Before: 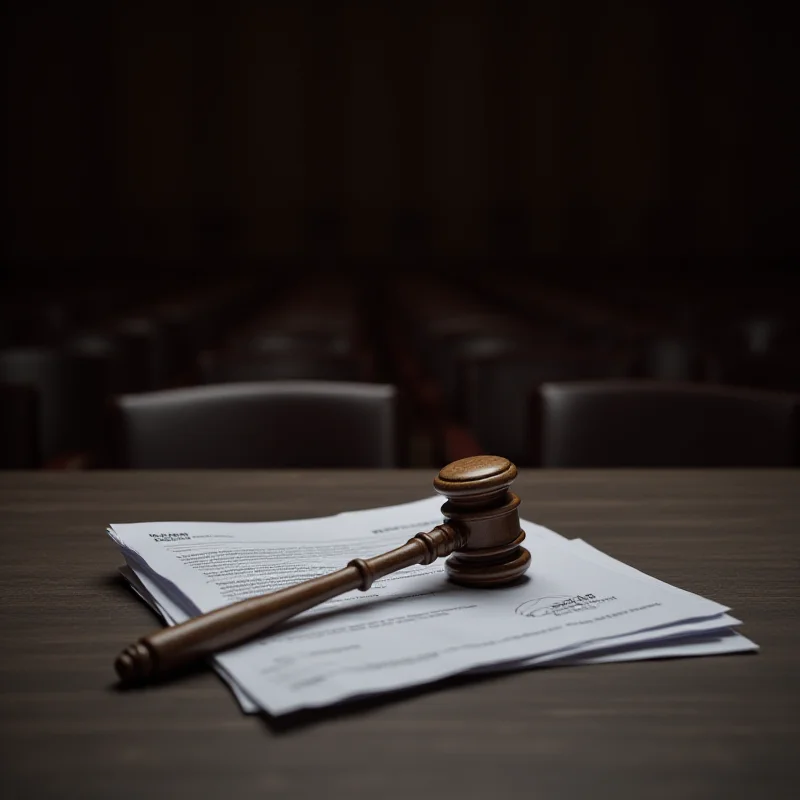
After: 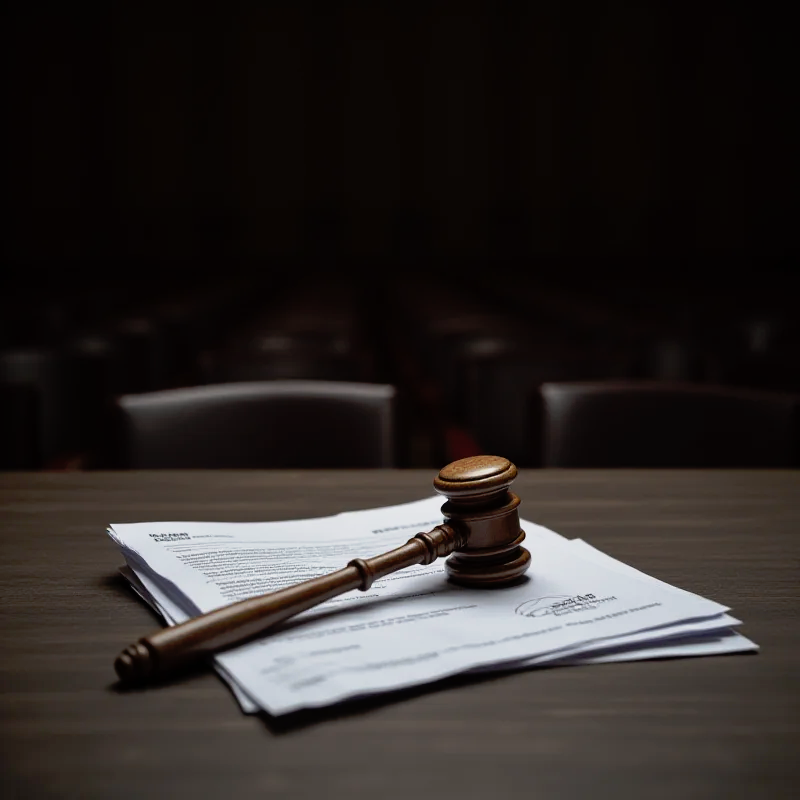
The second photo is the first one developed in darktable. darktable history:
tone curve: curves: ch0 [(0, 0) (0.105, 0.068) (0.181, 0.185) (0.28, 0.291) (0.384, 0.404) (0.485, 0.531) (0.638, 0.681) (0.795, 0.879) (1, 0.977)]; ch1 [(0, 0) (0.161, 0.092) (0.35, 0.33) (0.379, 0.401) (0.456, 0.469) (0.504, 0.5) (0.512, 0.514) (0.58, 0.597) (0.635, 0.646) (1, 1)]; ch2 [(0, 0) (0.371, 0.362) (0.437, 0.437) (0.5, 0.5) (0.53, 0.523) (0.56, 0.58) (0.622, 0.606) (1, 1)], preserve colors none
